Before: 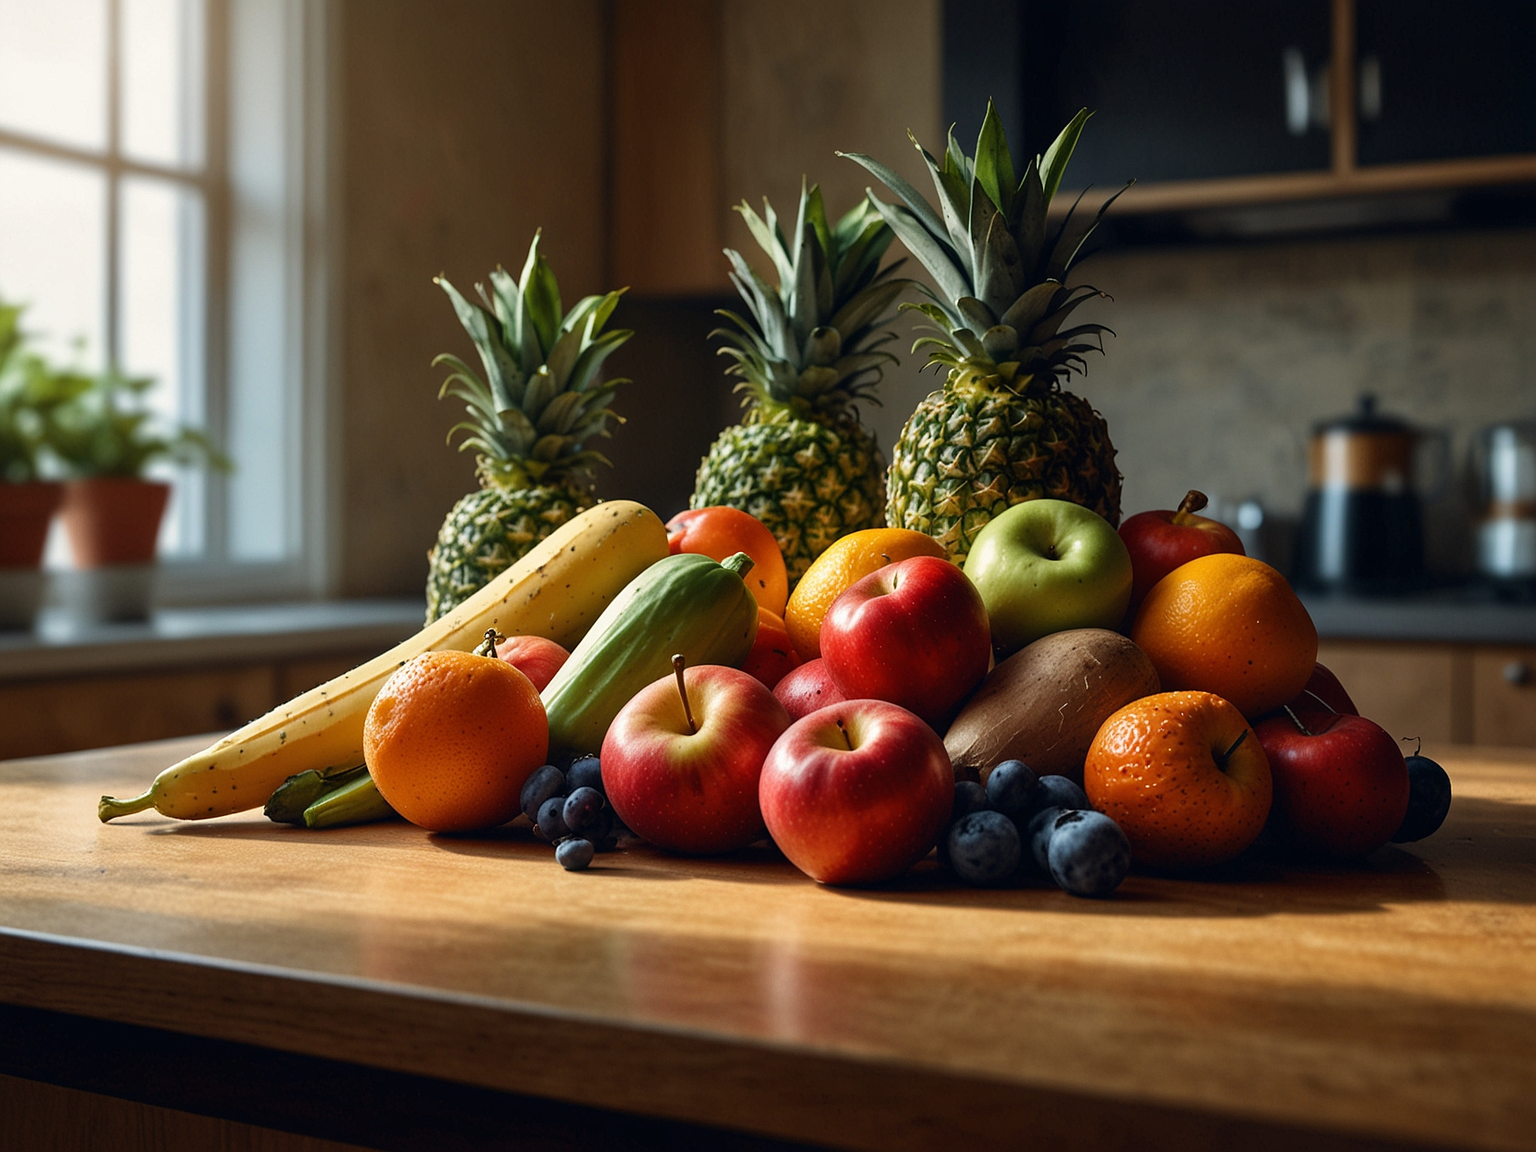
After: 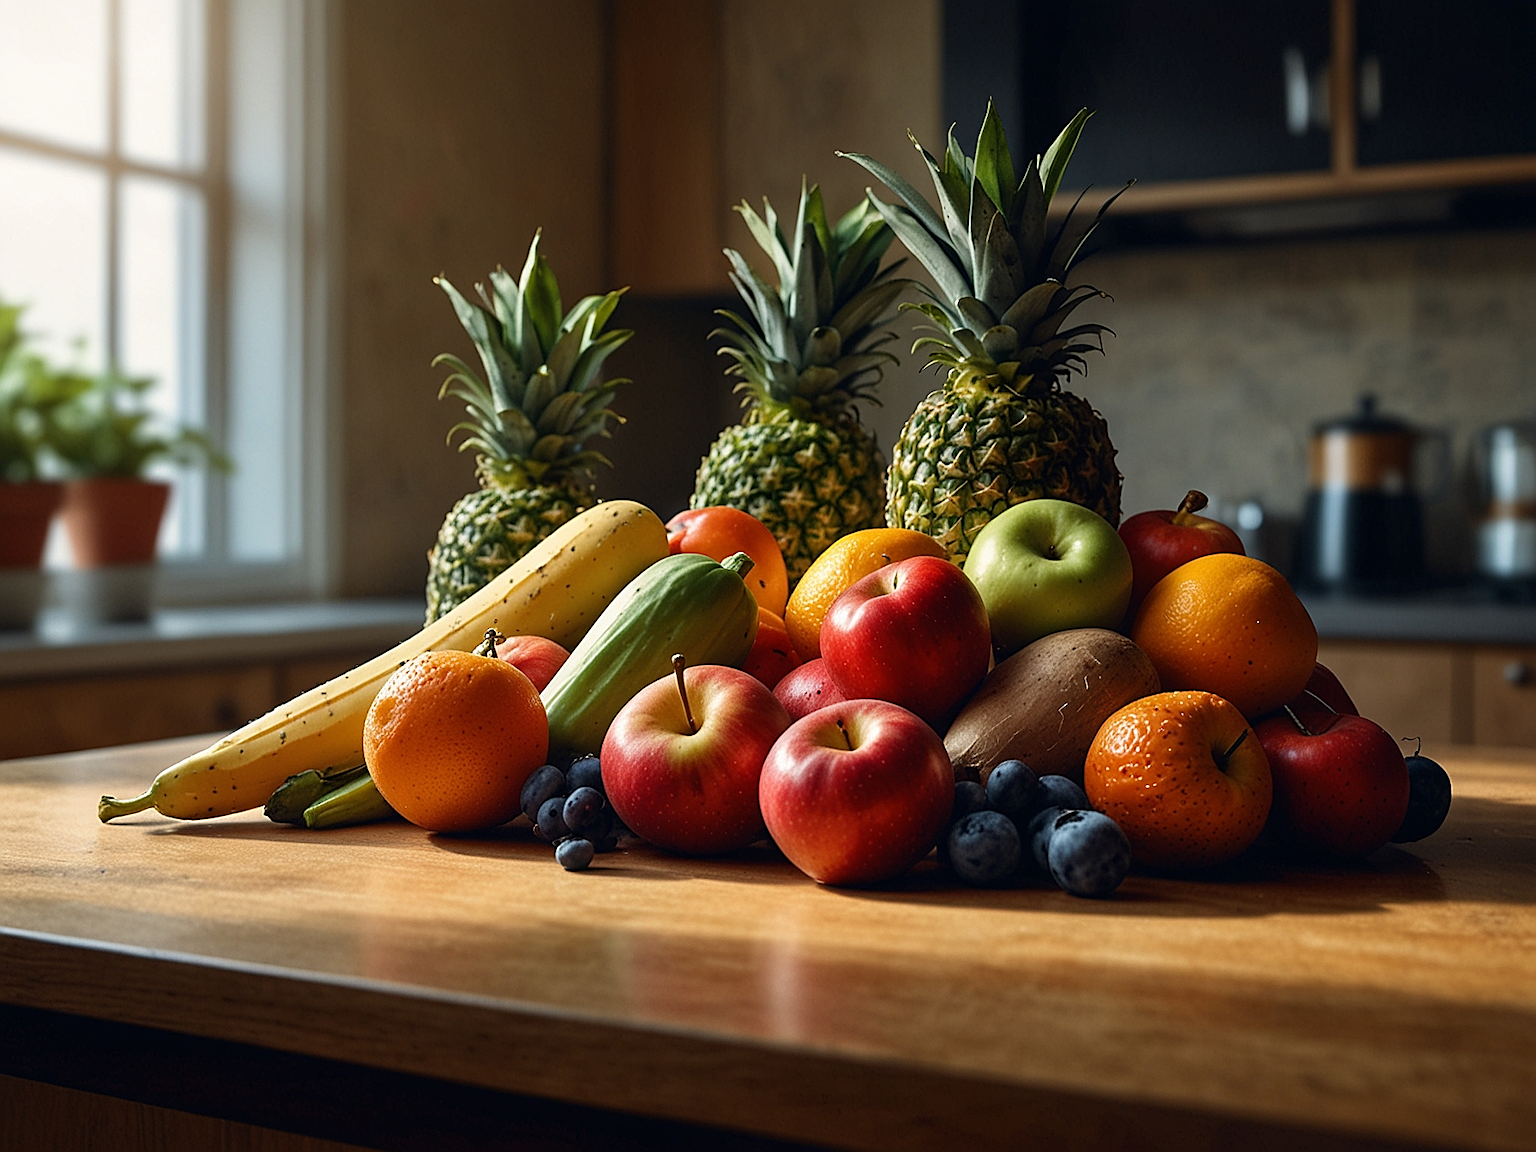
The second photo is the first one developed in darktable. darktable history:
shadows and highlights: radius 93.07, shadows -14.46, white point adjustment 0.23, highlights 31.48, compress 48.23%, highlights color adjustment 52.79%, soften with gaussian
sharpen: on, module defaults
